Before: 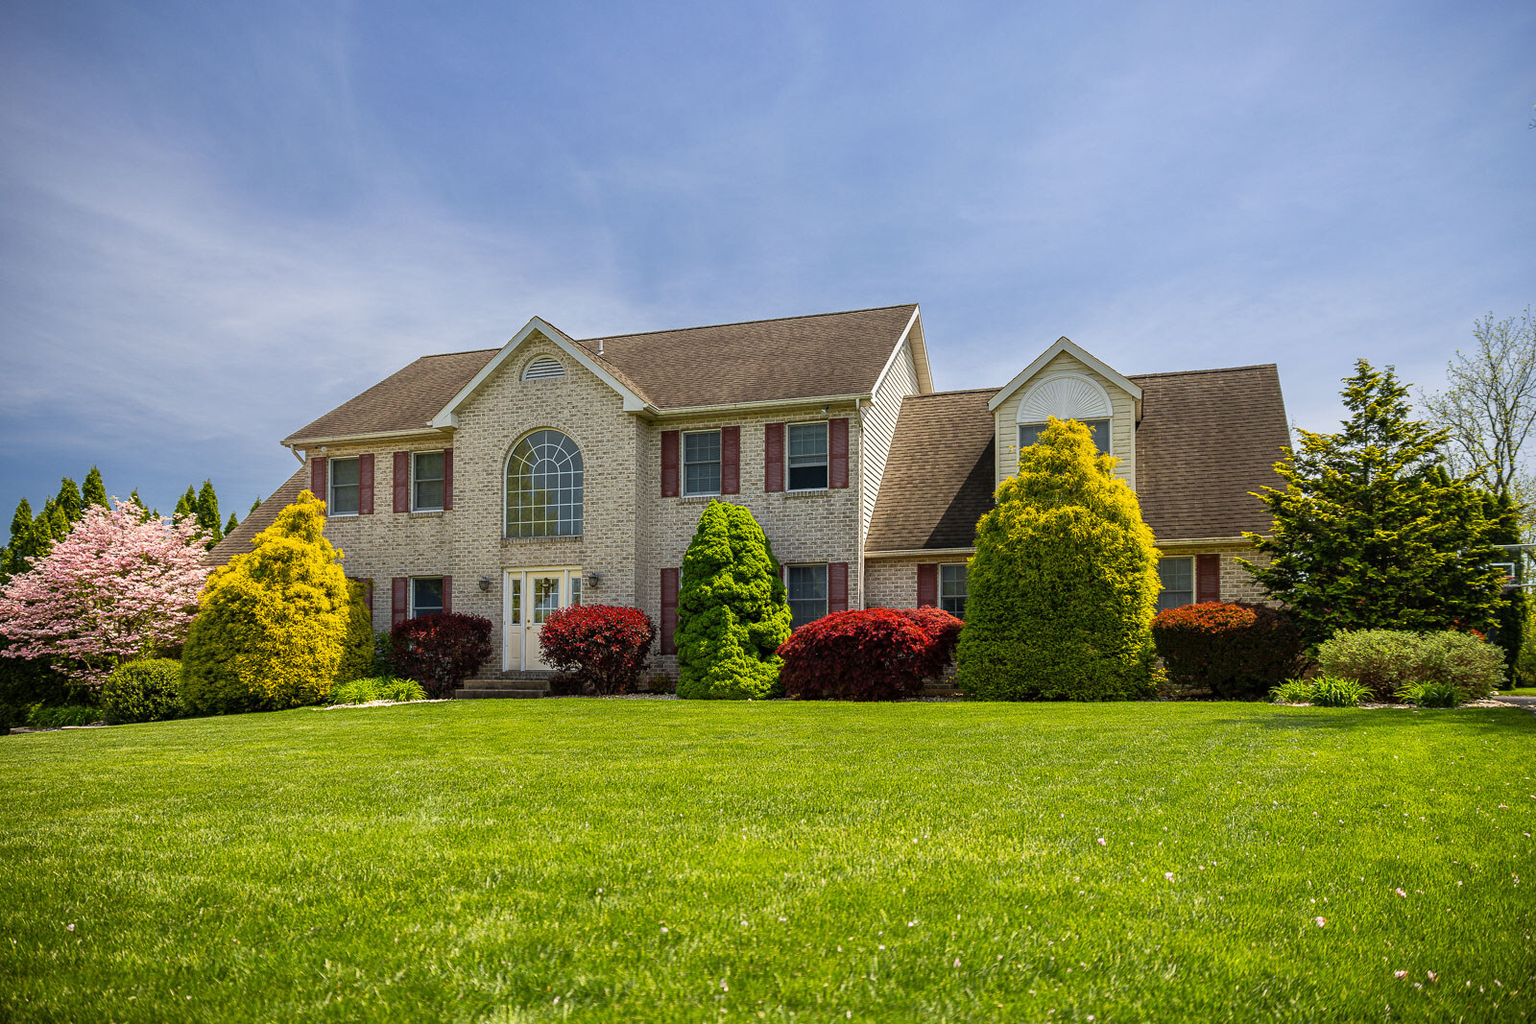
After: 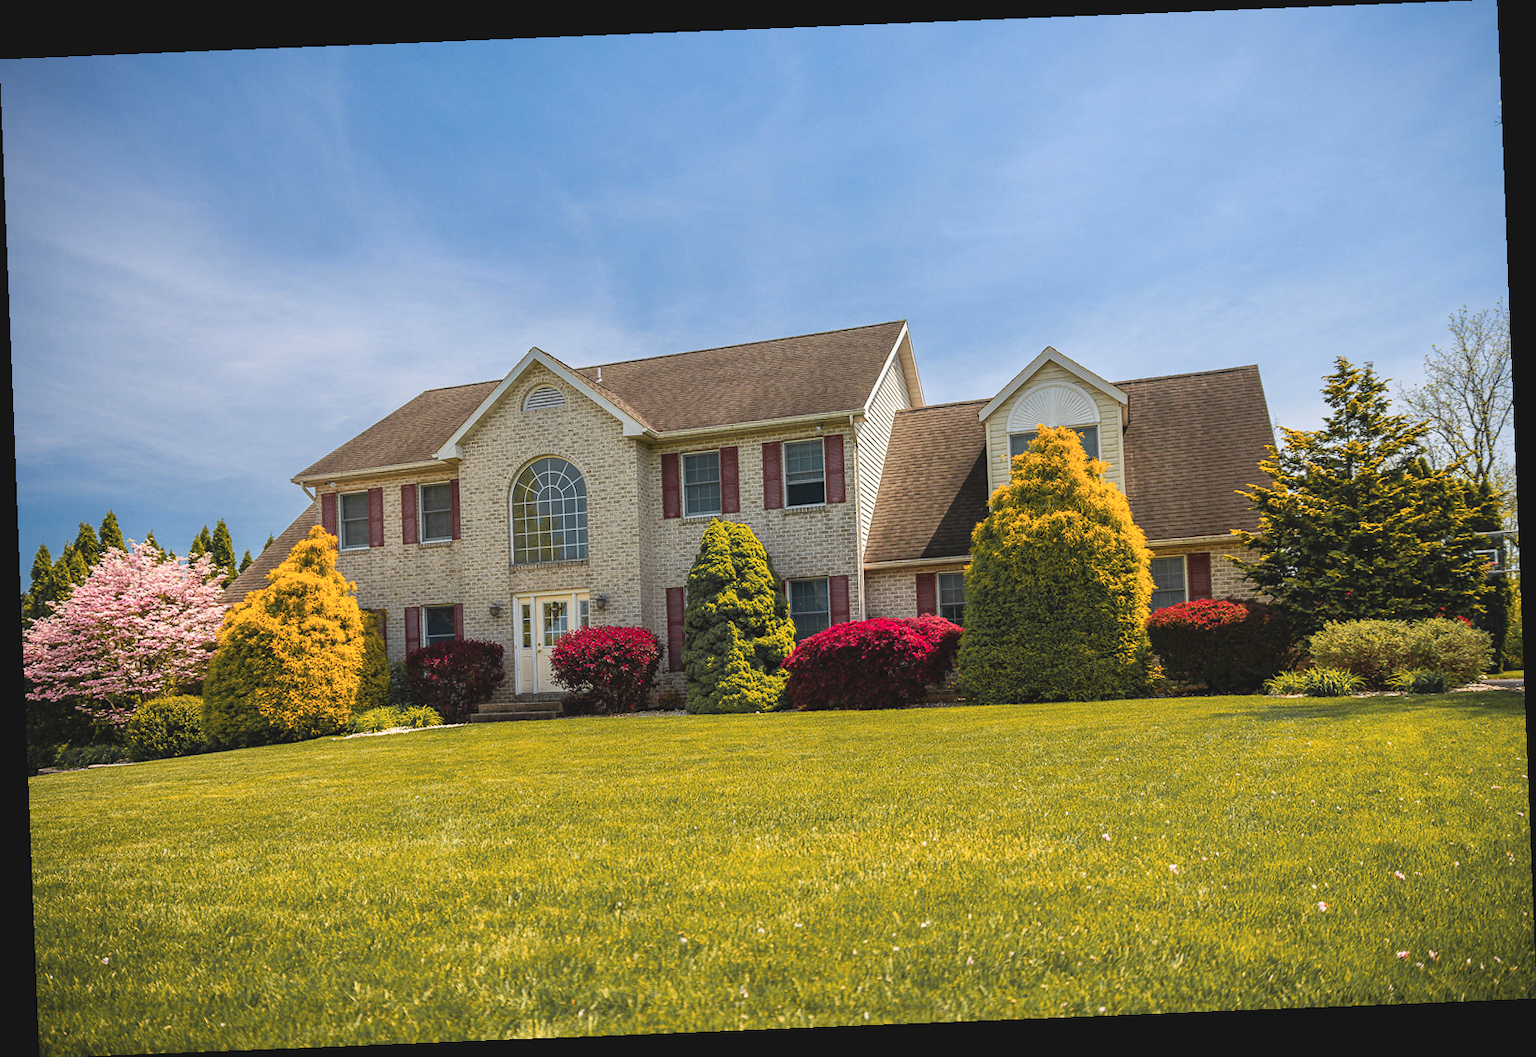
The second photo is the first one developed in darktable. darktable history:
exposure: black level correction -0.008, exposure 0.067 EV, compensate highlight preservation false
rotate and perspective: rotation -2.29°, automatic cropping off
color zones: curves: ch1 [(0.29, 0.492) (0.373, 0.185) (0.509, 0.481)]; ch2 [(0.25, 0.462) (0.749, 0.457)], mix 40.67%
